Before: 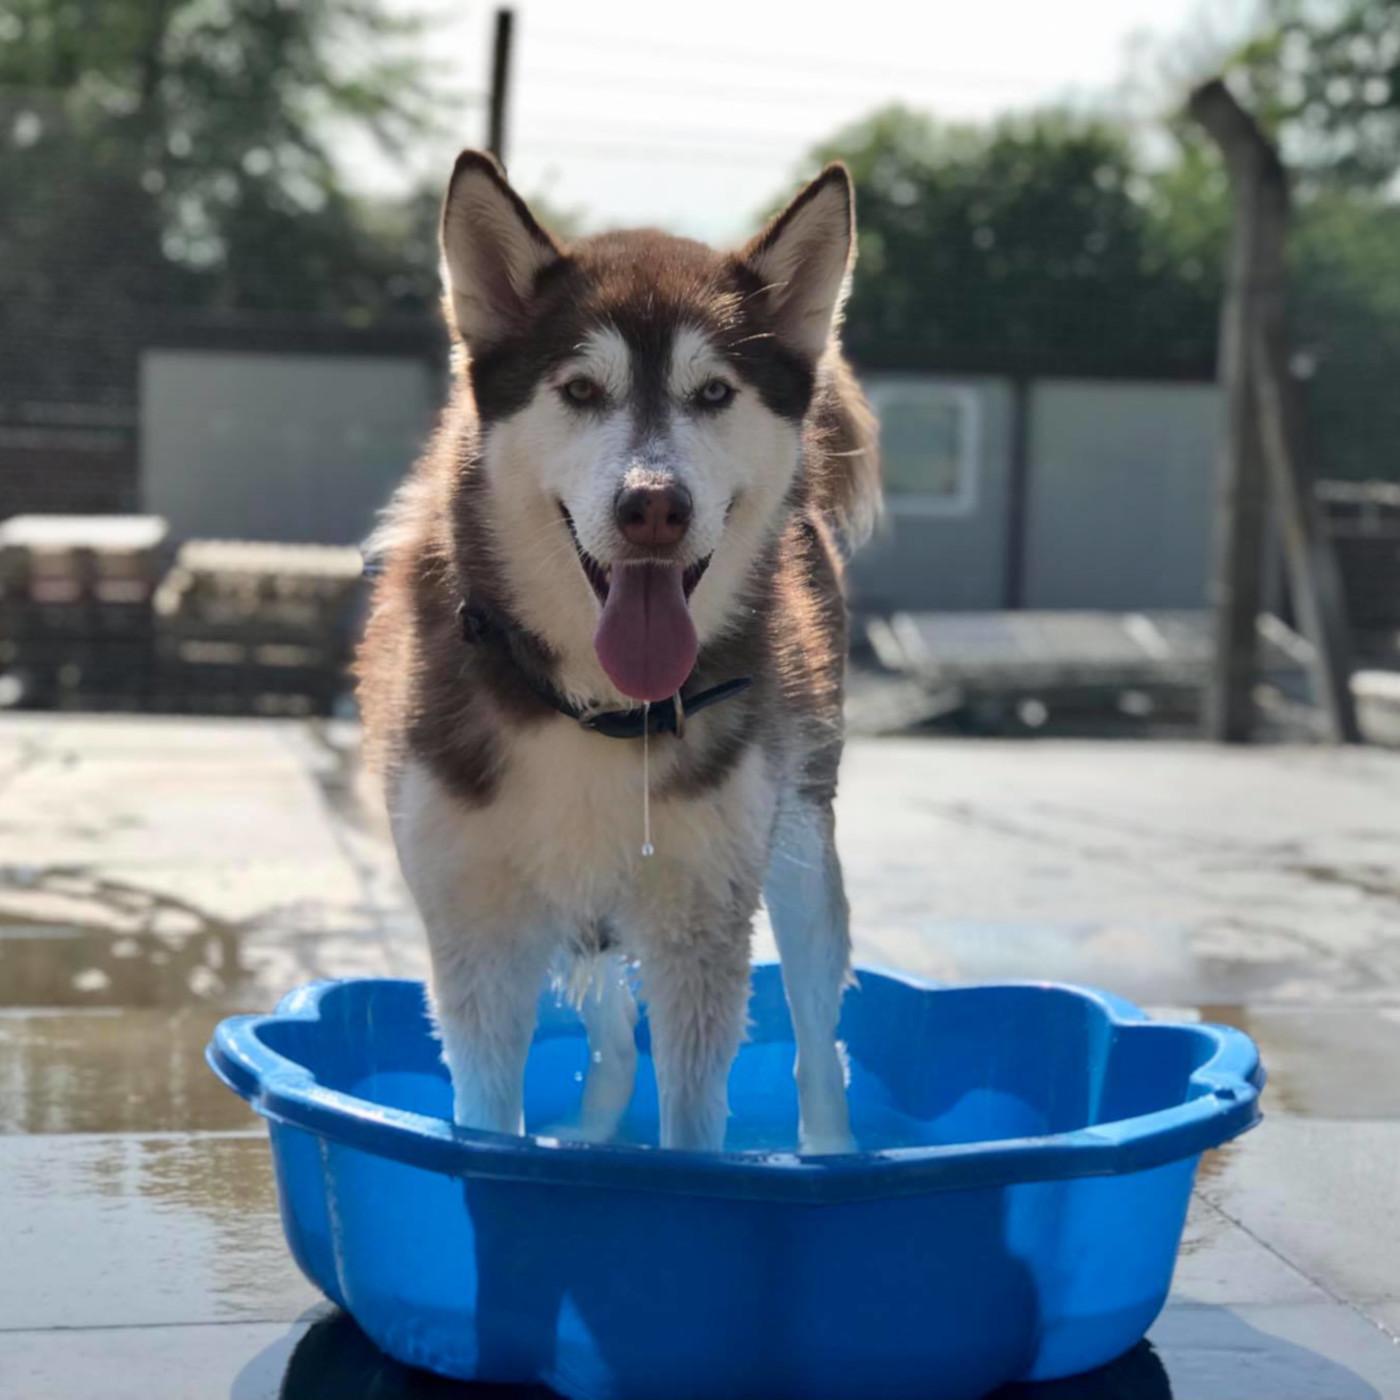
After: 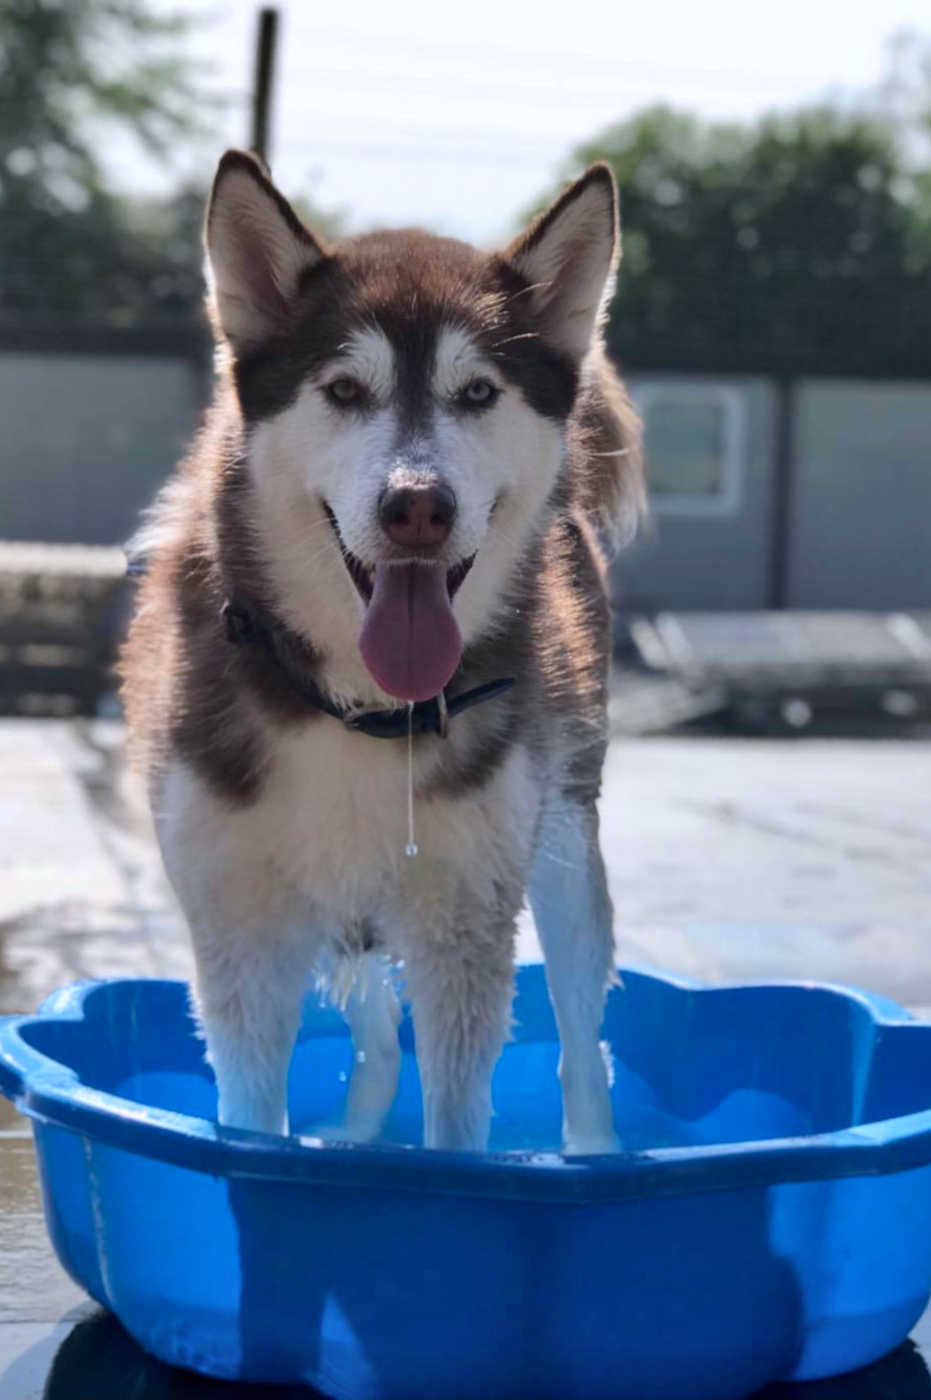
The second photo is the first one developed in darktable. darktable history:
color calibration: illuminant as shot in camera, x 0.358, y 0.373, temperature 4628.91 K
crop: left 16.899%, right 16.556%
shadows and highlights: shadows 29.61, highlights -30.47, low approximation 0.01, soften with gaussian
